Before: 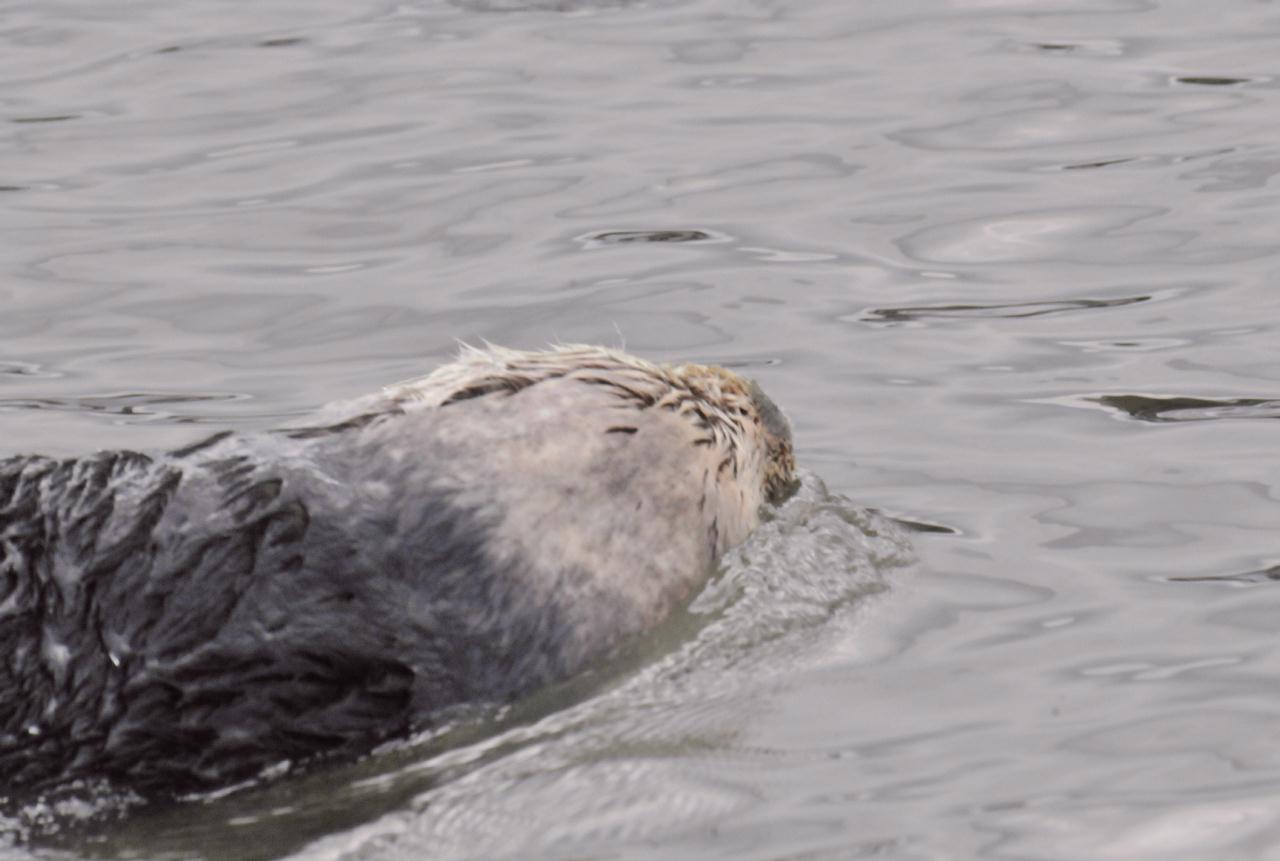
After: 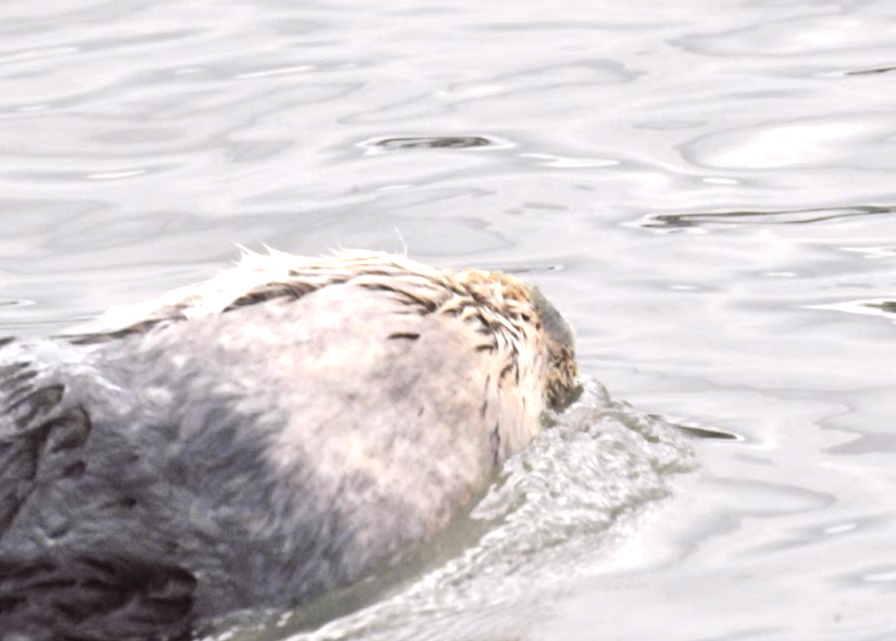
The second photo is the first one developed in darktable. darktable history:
crop and rotate: left 17.089%, top 10.927%, right 12.846%, bottom 14.526%
exposure: black level correction 0, exposure 1.001 EV, compensate exposure bias true, compensate highlight preservation false
